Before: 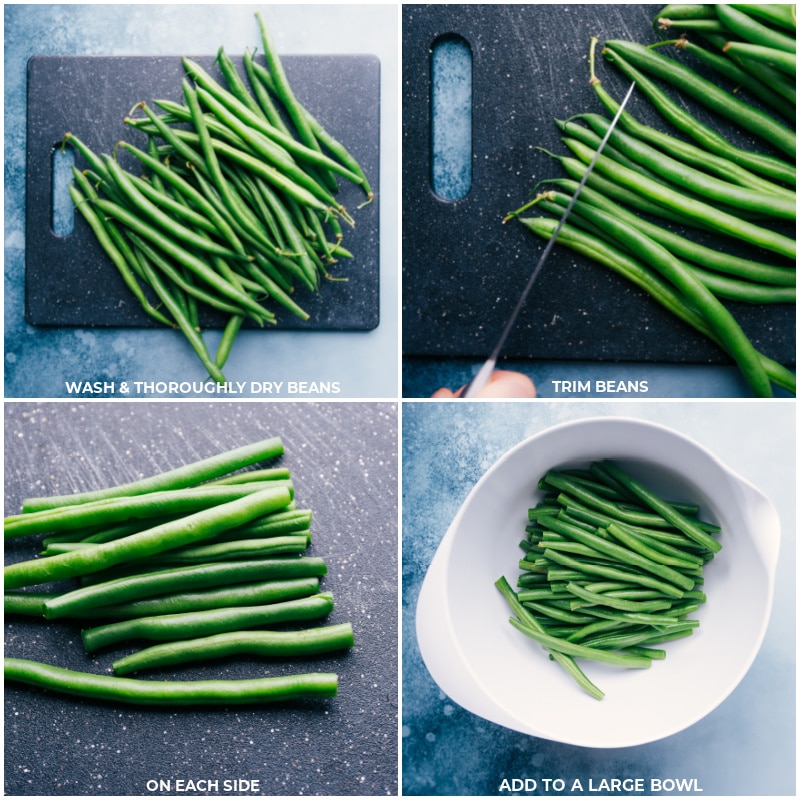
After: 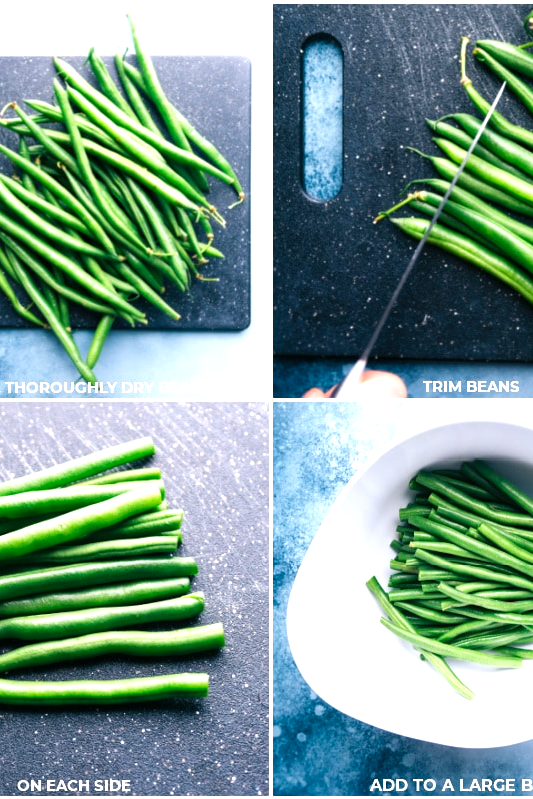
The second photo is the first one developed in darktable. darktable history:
crop and rotate: left 16.233%, right 17.101%
levels: black 8.55%, levels [0, 0.394, 0.787]
